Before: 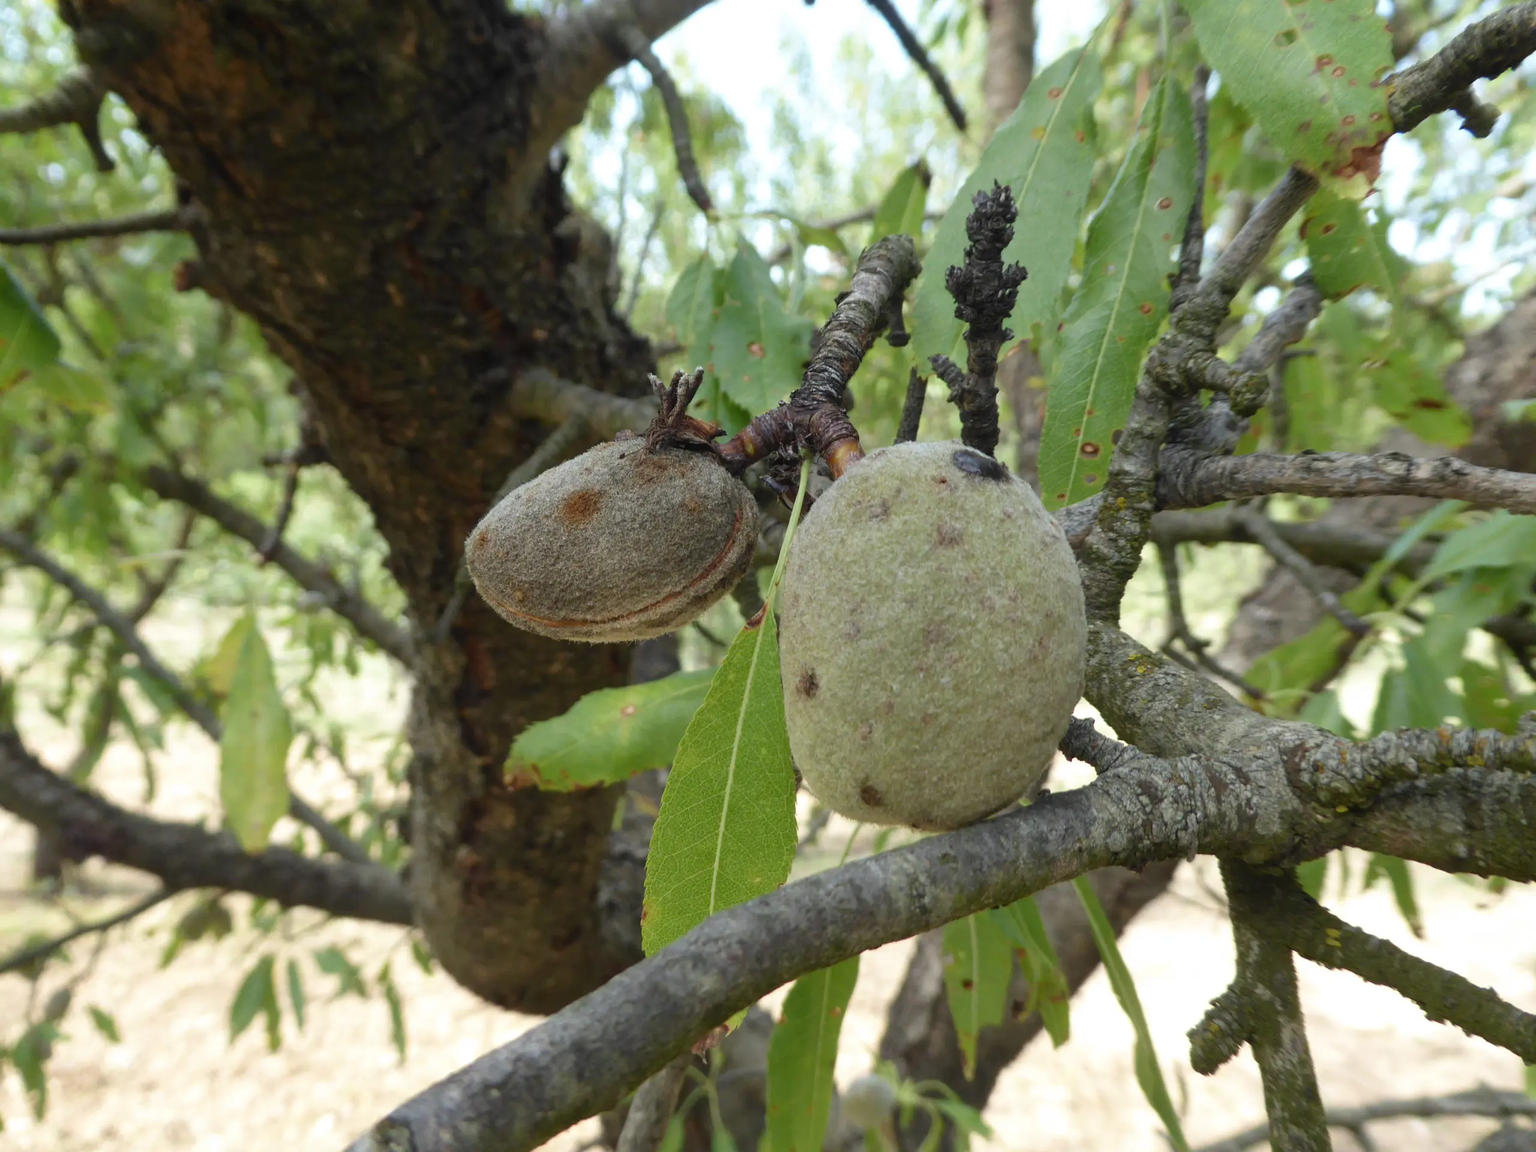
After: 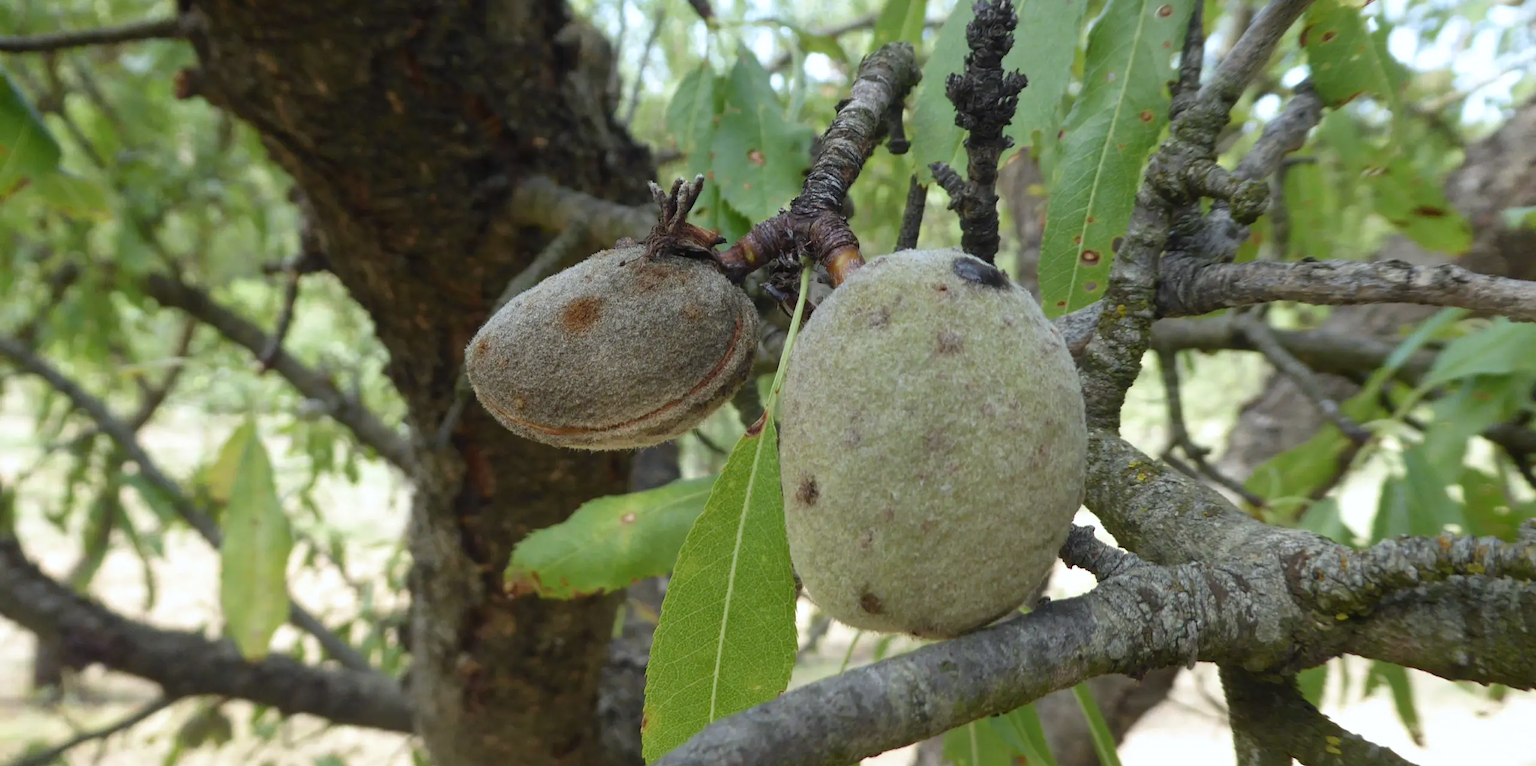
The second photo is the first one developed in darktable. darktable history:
white balance: red 0.983, blue 1.036
crop: top 16.727%, bottom 16.727%
tone equalizer: on, module defaults
